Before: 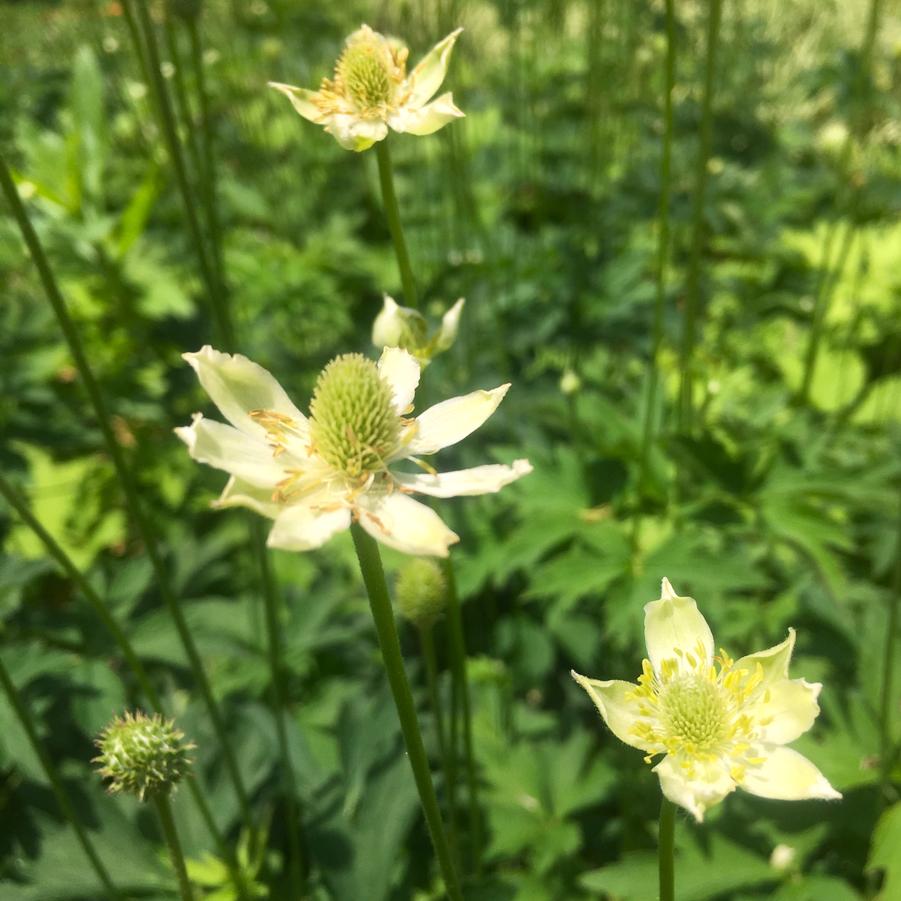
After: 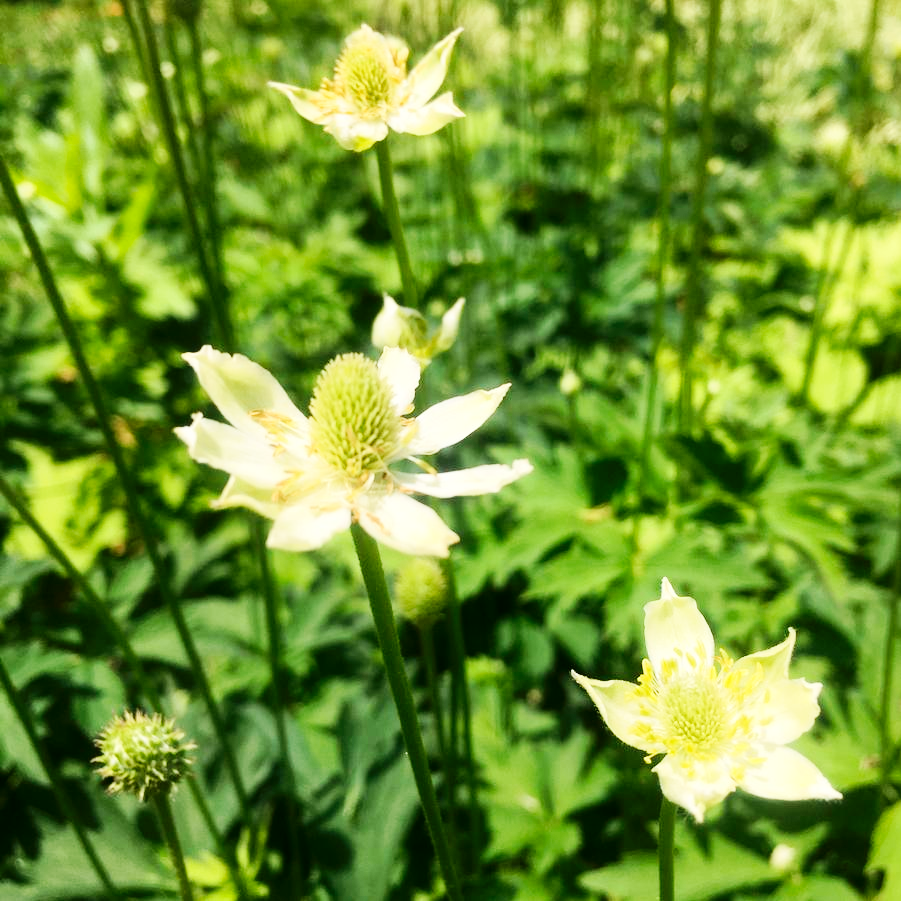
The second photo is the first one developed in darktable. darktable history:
base curve: curves: ch0 [(0, 0) (0.032, 0.025) (0.121, 0.166) (0.206, 0.329) (0.605, 0.79) (1, 1)], preserve colors none
tone curve: curves: ch0 [(0.021, 0) (0.104, 0.052) (0.496, 0.526) (0.737, 0.783) (1, 1)], color space Lab, independent channels, preserve colors none
